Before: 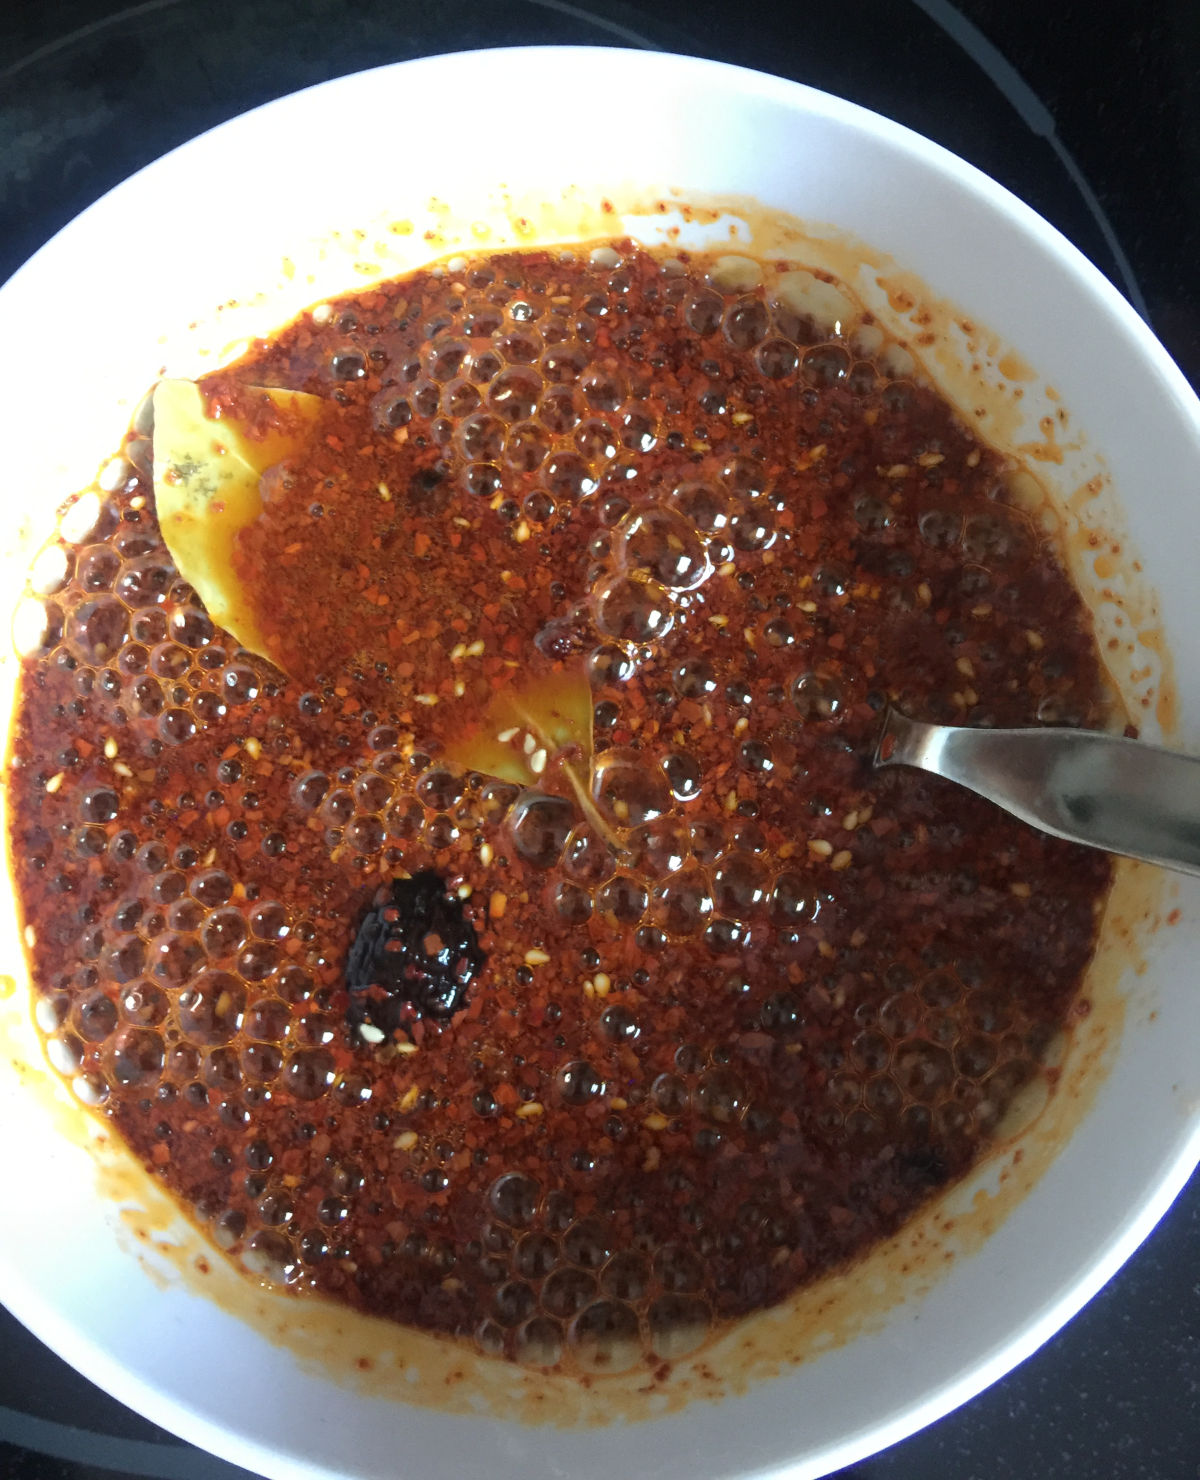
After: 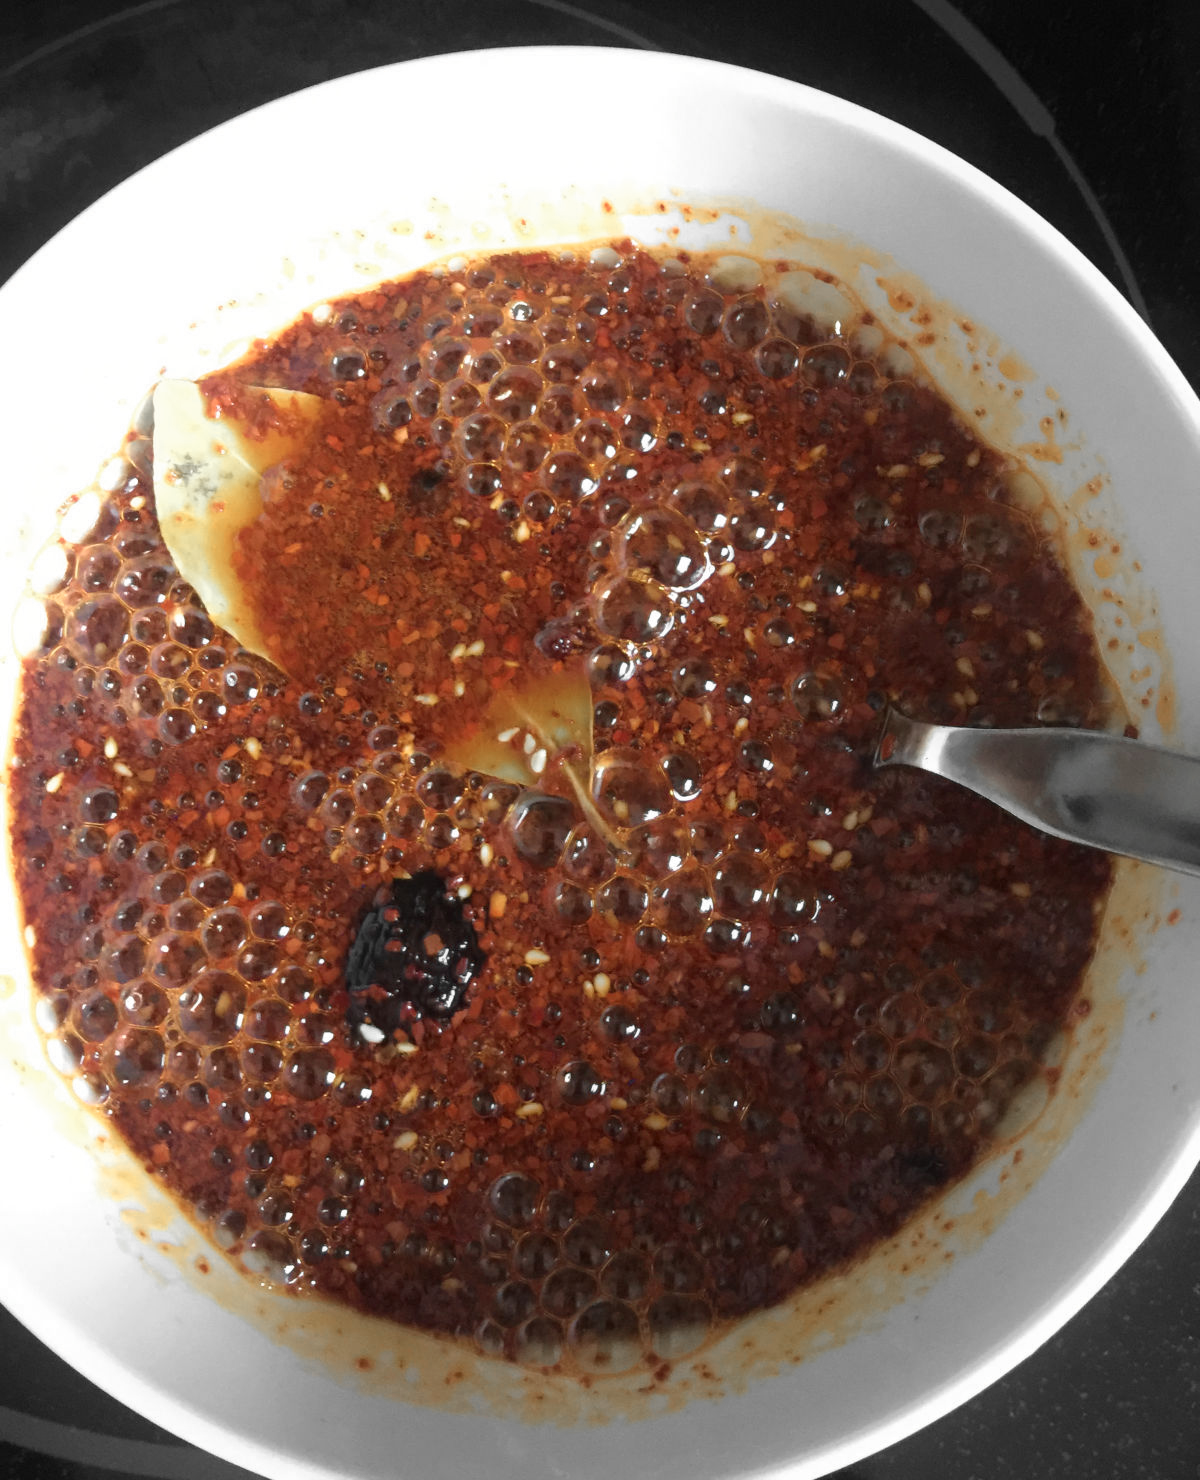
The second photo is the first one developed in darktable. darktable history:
color zones: curves: ch0 [(0, 0.447) (0.184, 0.543) (0.323, 0.476) (0.429, 0.445) (0.571, 0.443) (0.714, 0.451) (0.857, 0.452) (1, 0.447)]; ch1 [(0, 0.464) (0.176, 0.46) (0.287, 0.177) (0.429, 0.002) (0.571, 0) (0.714, 0) (0.857, 0) (1, 0.464)]
